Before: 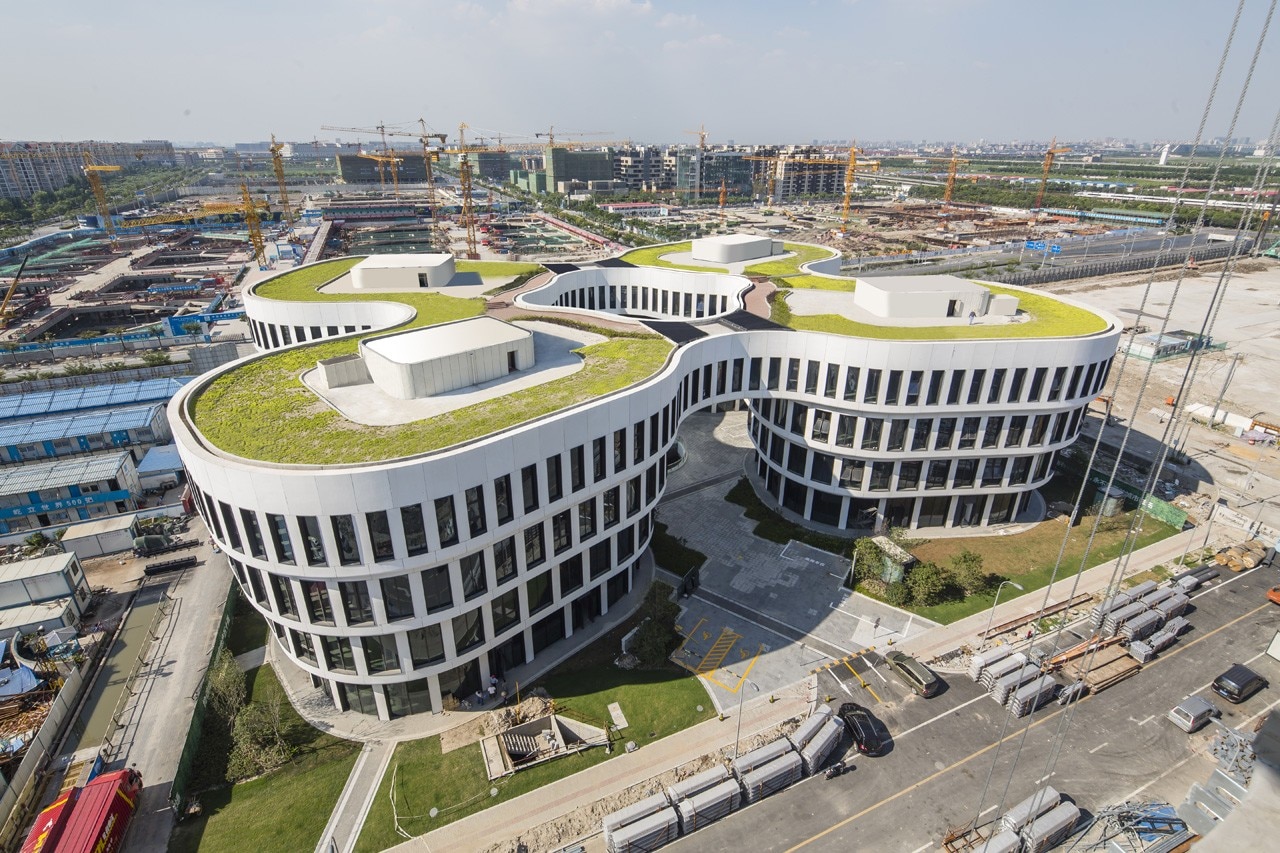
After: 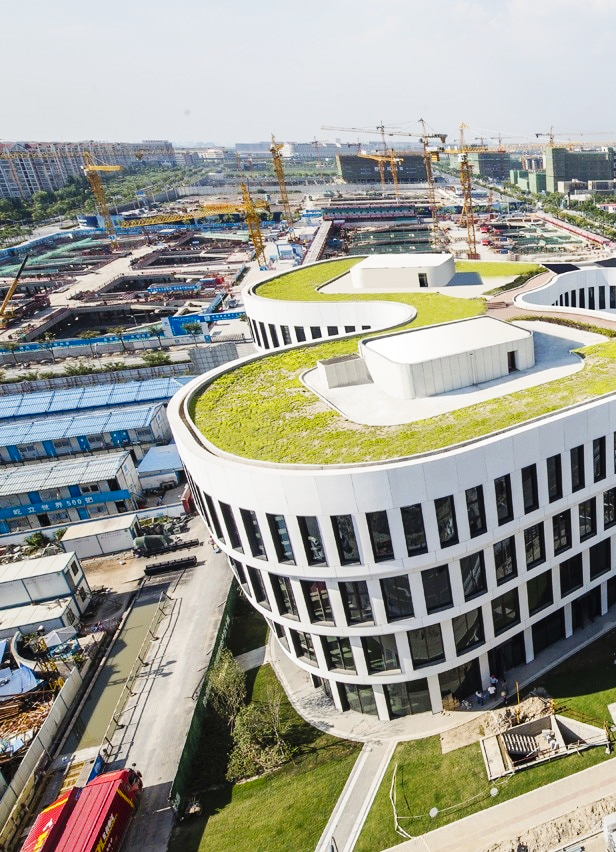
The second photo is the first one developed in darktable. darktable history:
crop and rotate: left 0.062%, top 0%, right 51.749%
base curve: curves: ch0 [(0, 0) (0.032, 0.025) (0.121, 0.166) (0.206, 0.329) (0.605, 0.79) (1, 1)], preserve colors none
